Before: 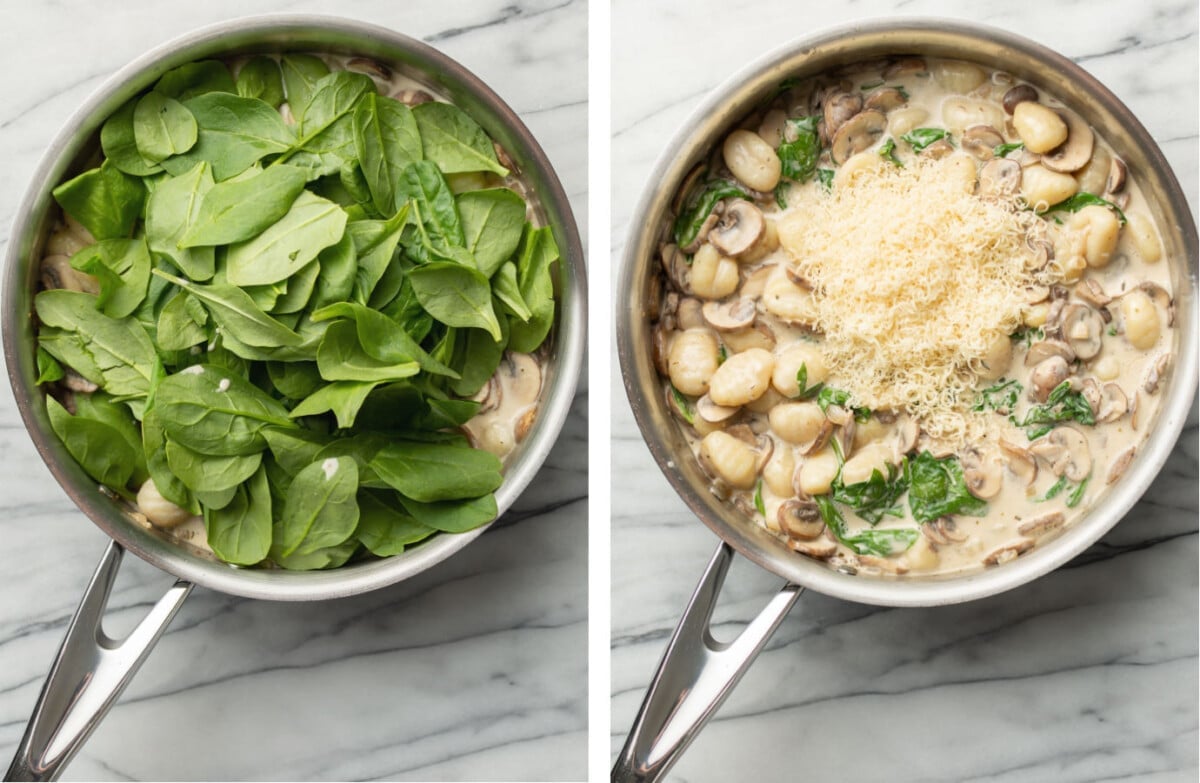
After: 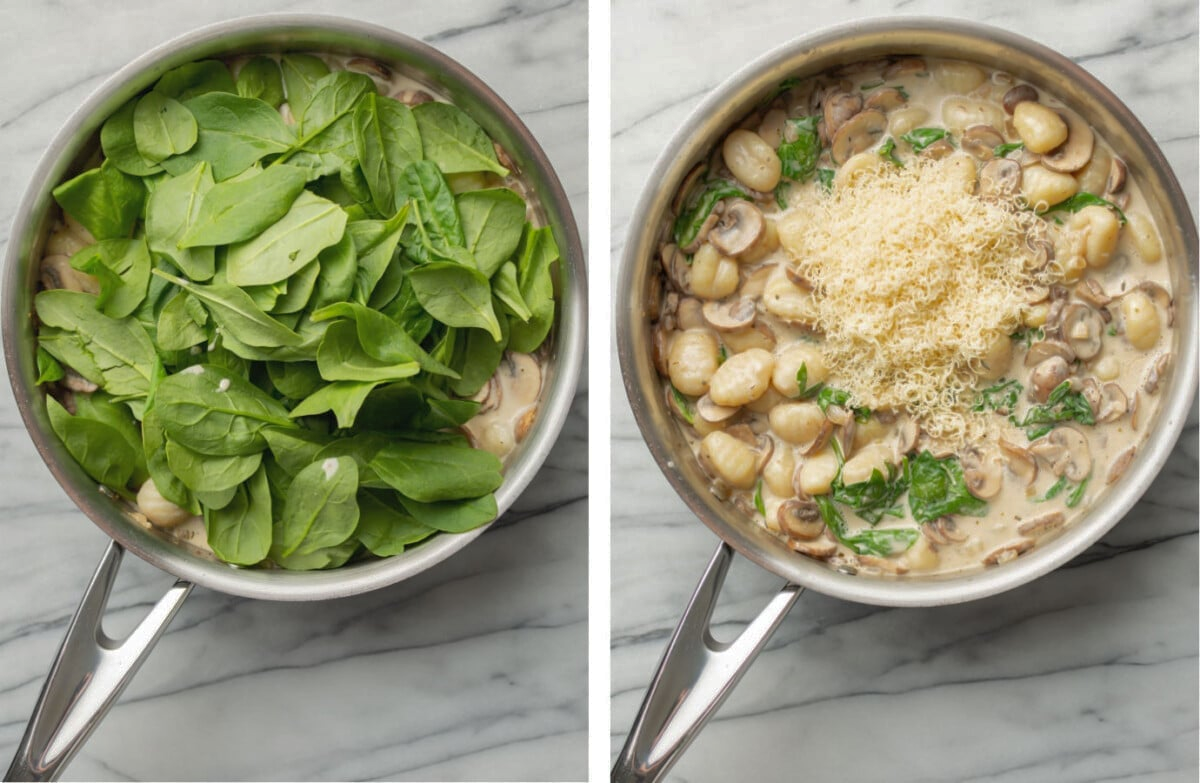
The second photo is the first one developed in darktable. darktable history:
shadows and highlights: highlights -60.01
